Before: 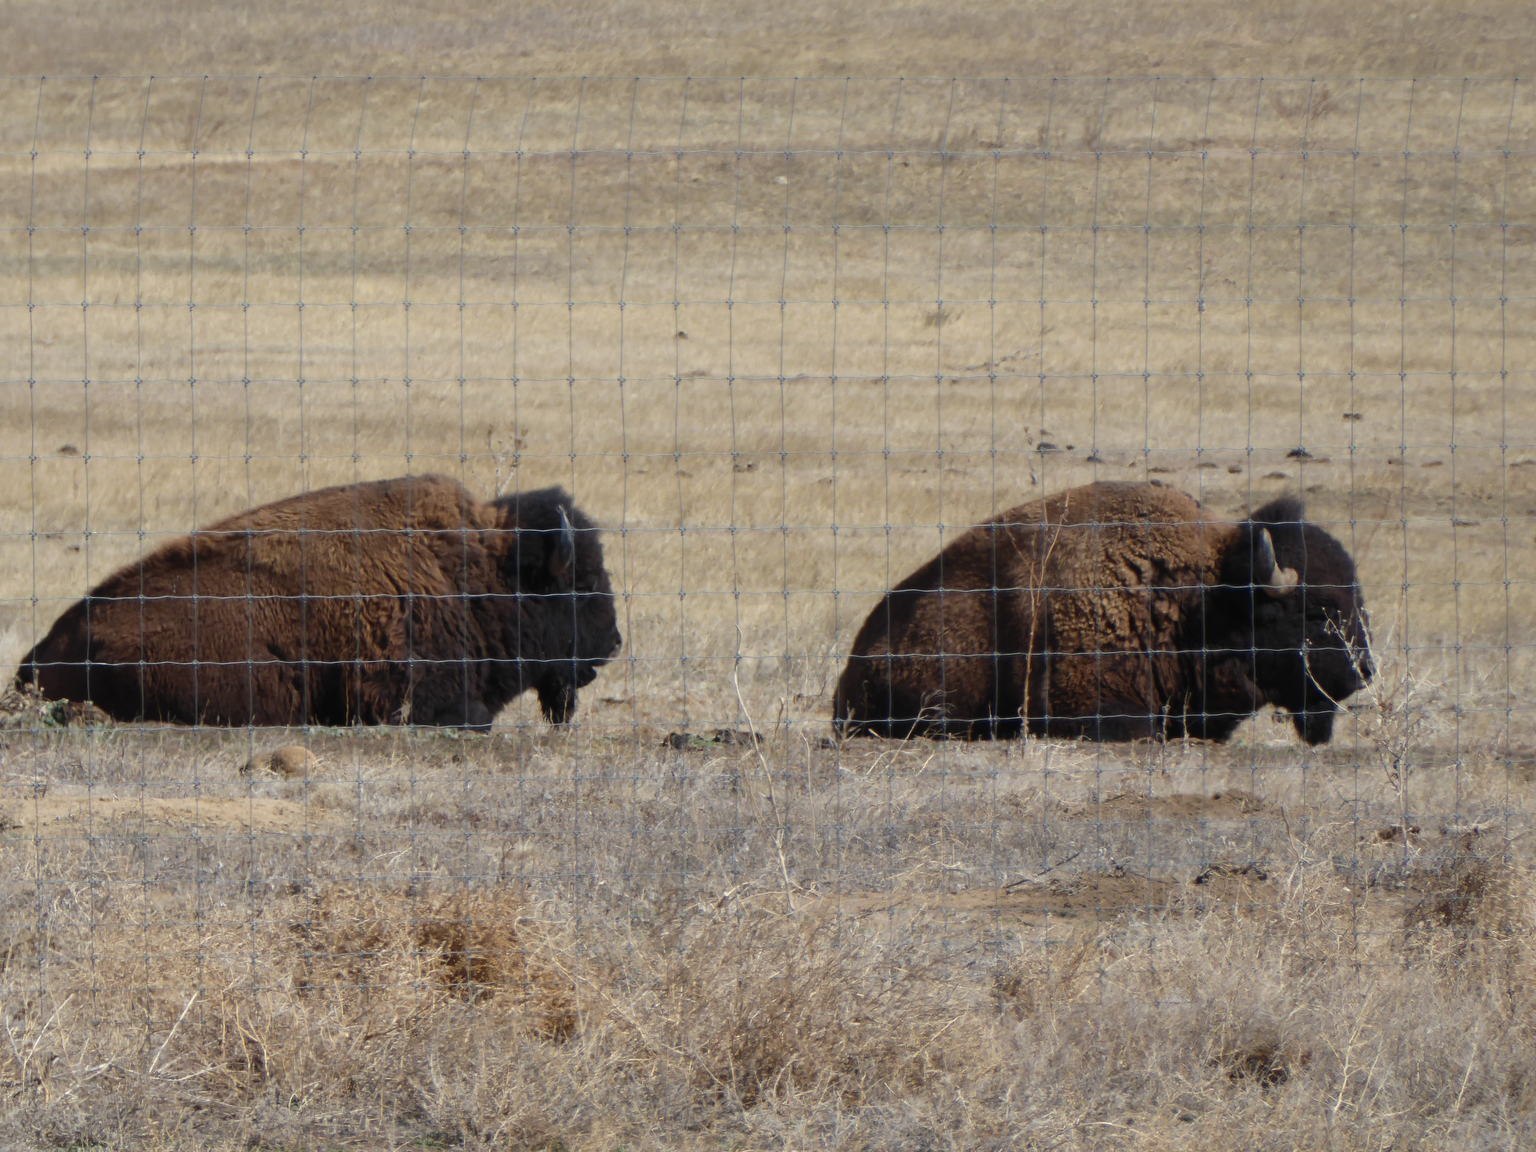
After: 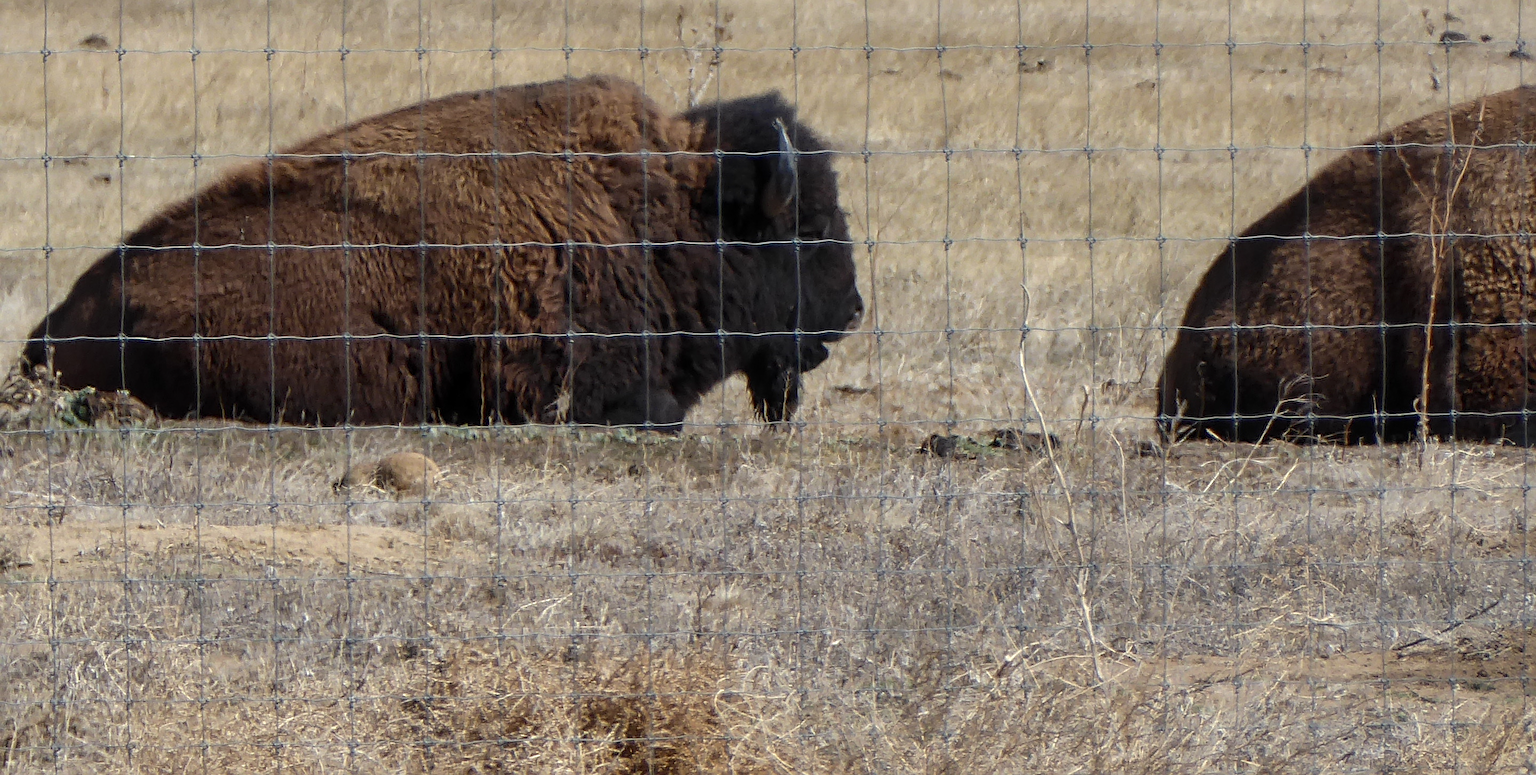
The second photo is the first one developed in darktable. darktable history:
white balance: red 1, blue 1
sharpen: radius 3.119
crop: top 36.498%, right 27.964%, bottom 14.995%
local contrast: on, module defaults
